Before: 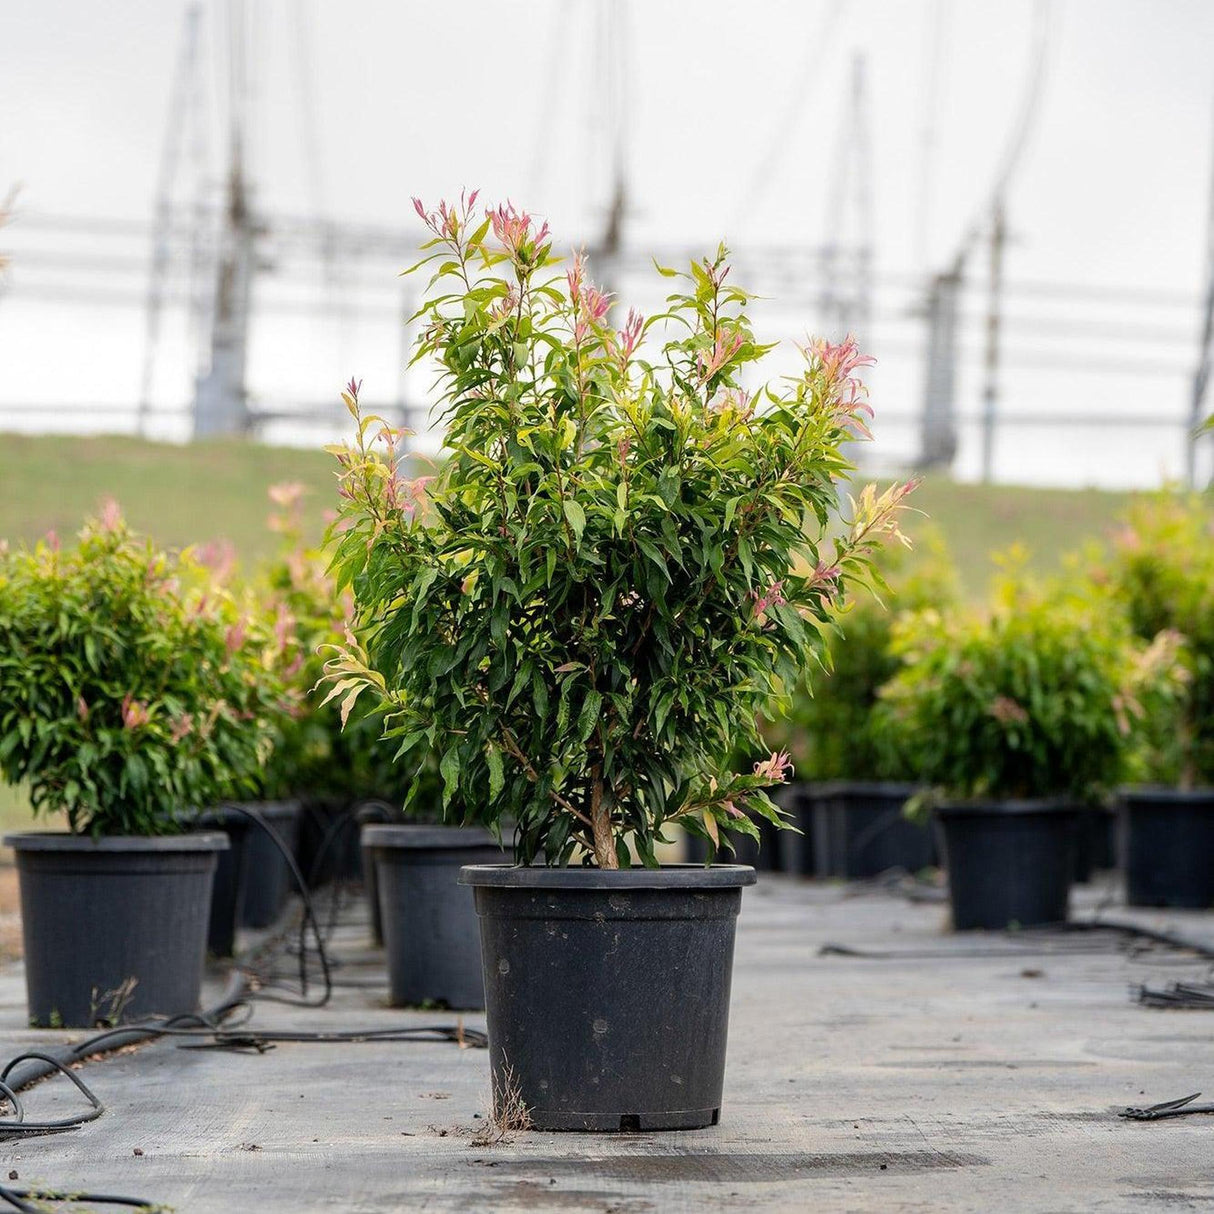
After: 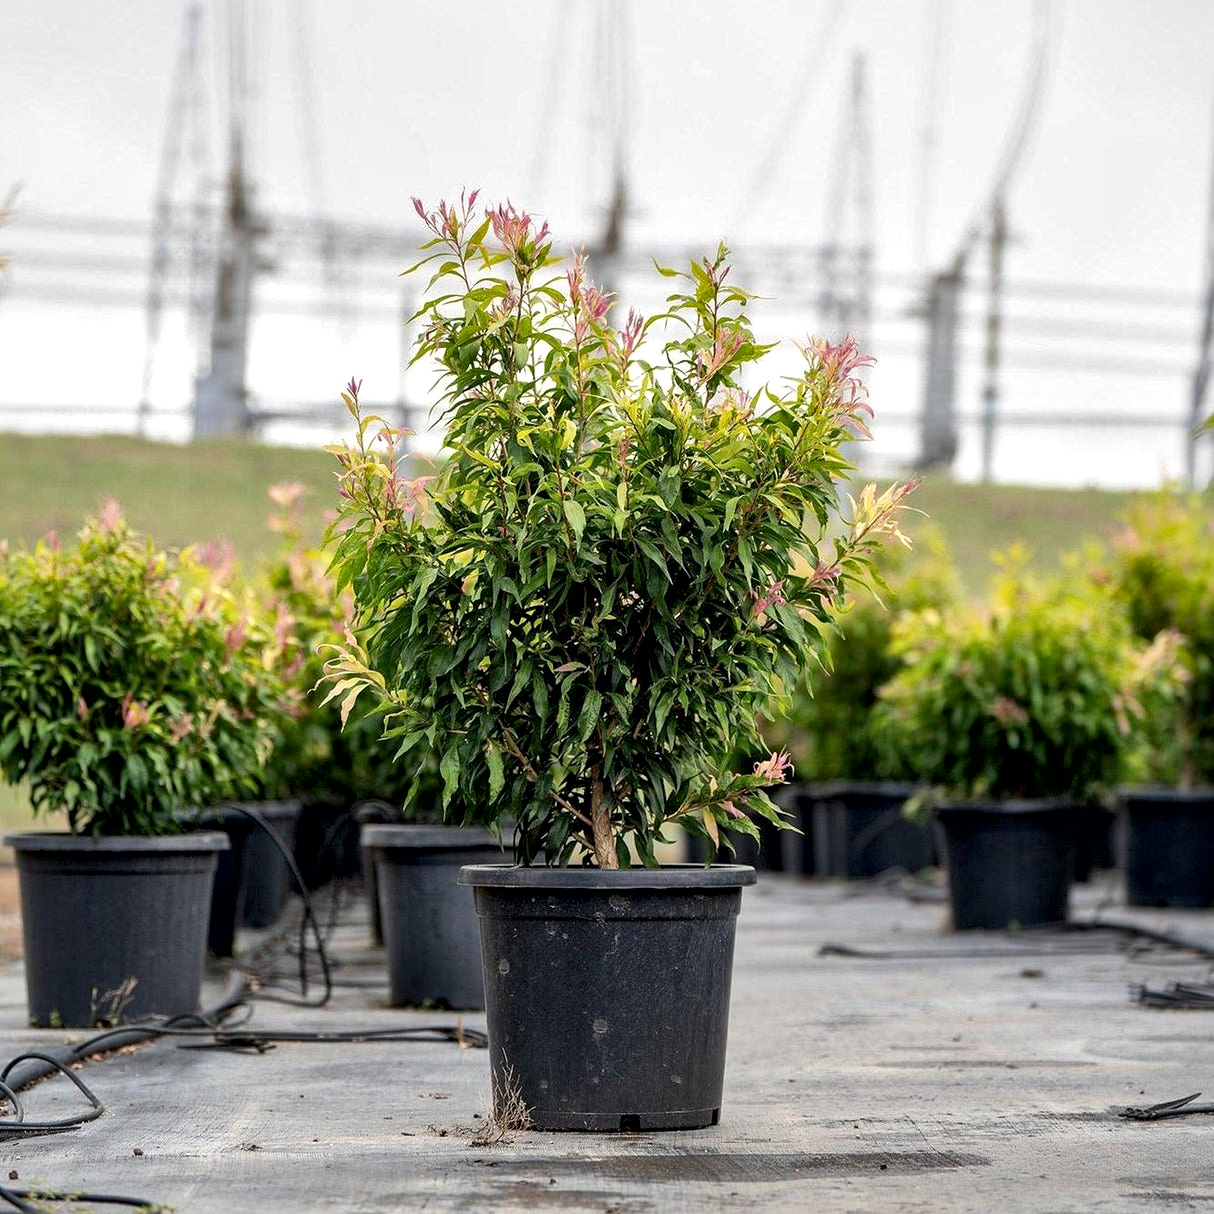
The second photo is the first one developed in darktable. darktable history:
local contrast: mode bilateral grid, contrast 49, coarseness 51, detail 150%, midtone range 0.2
